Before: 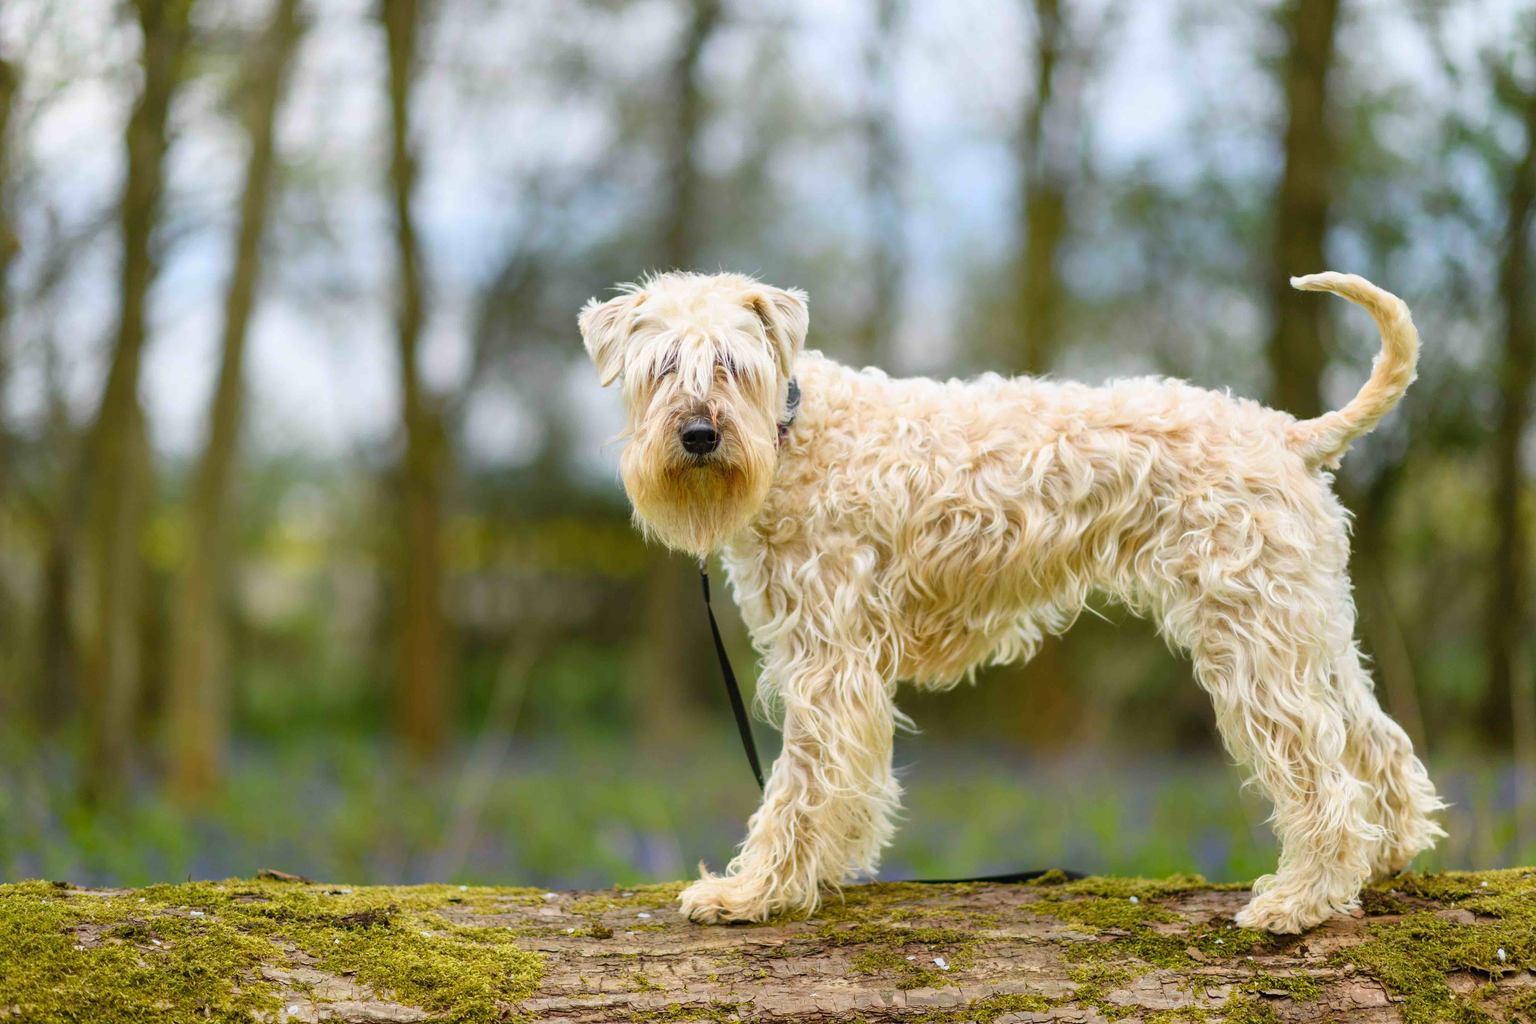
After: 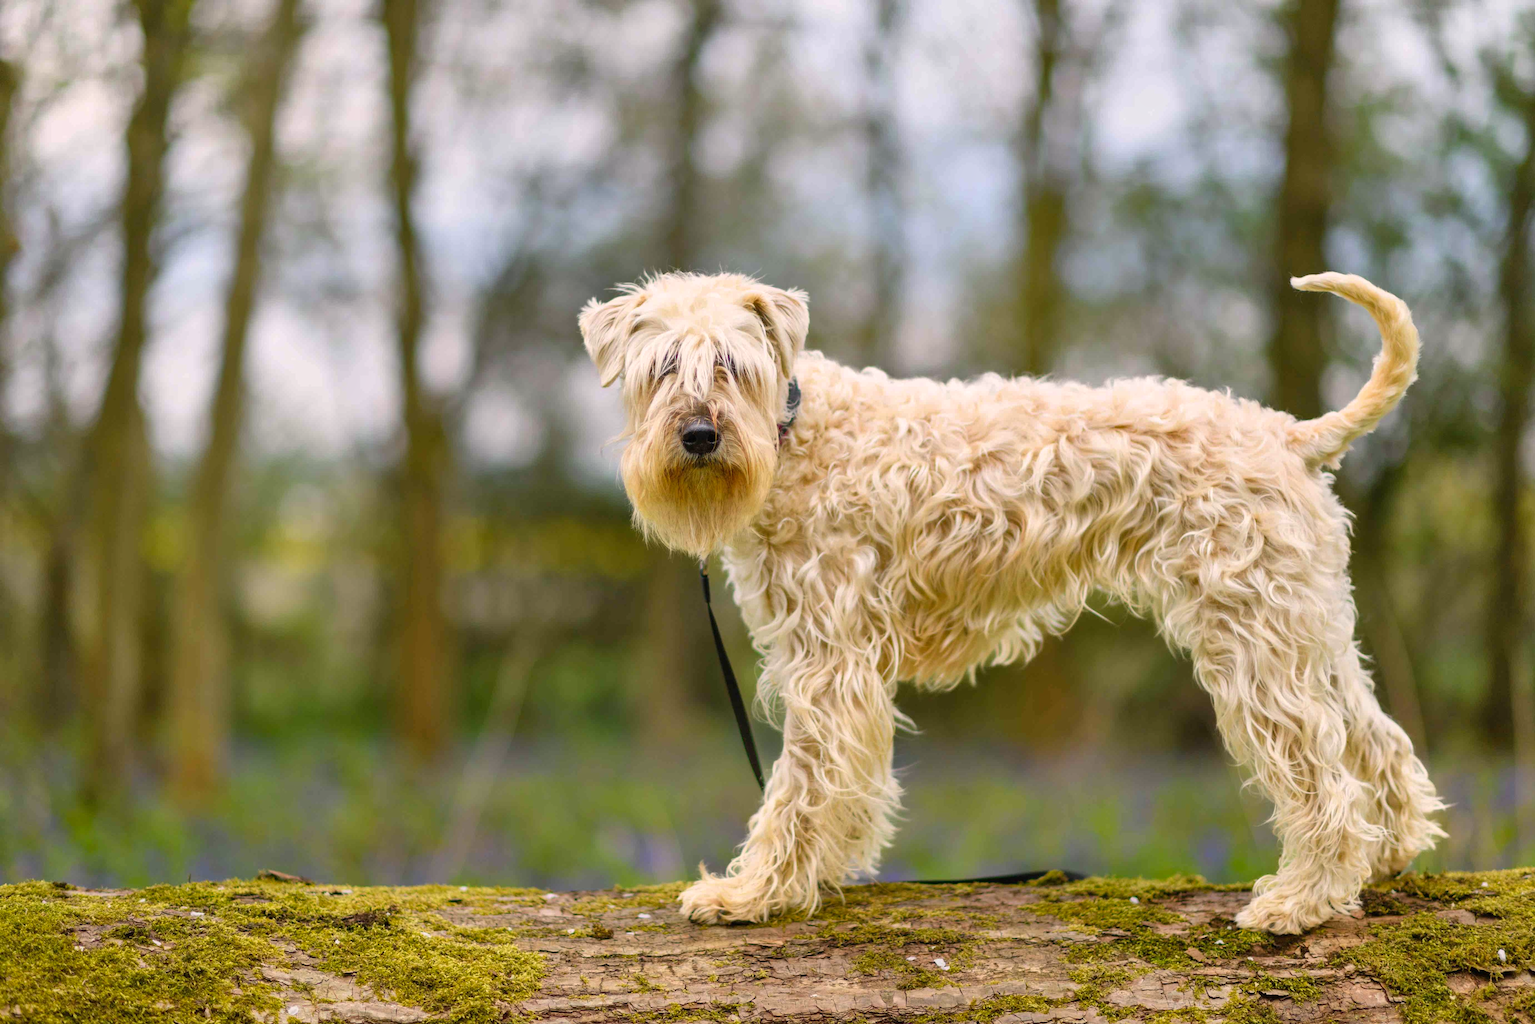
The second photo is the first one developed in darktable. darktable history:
color correction: highlights a* 5.81, highlights b* 4.84
shadows and highlights: shadows 49, highlights -41, soften with gaussian
